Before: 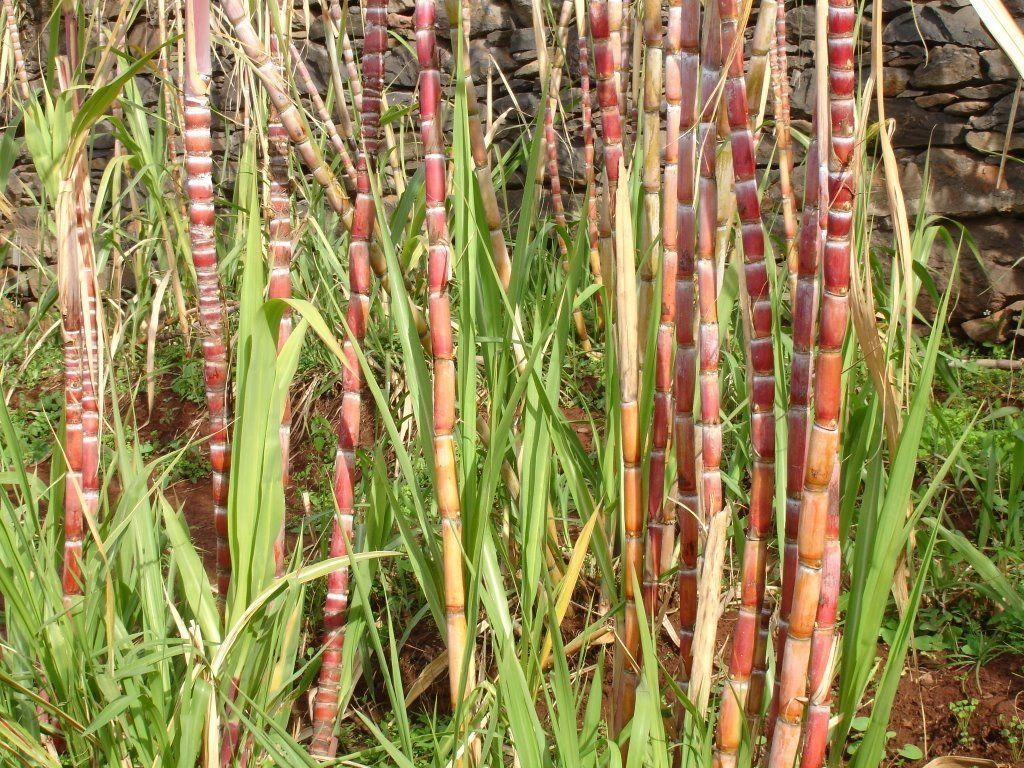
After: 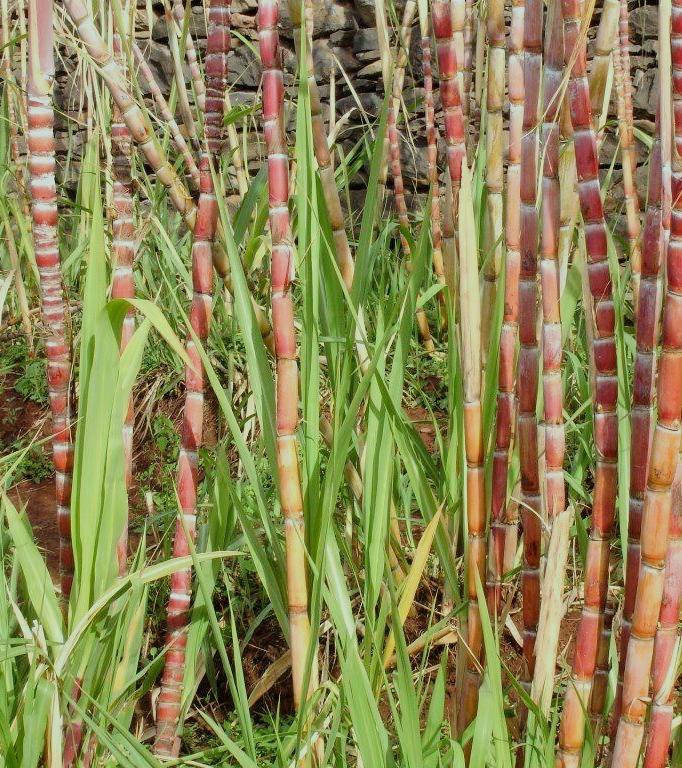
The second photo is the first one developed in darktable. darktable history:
crop: left 15.419%, right 17.914%
color correction: highlights a* -6.69, highlights b* 0.49
shadows and highlights: soften with gaussian
filmic rgb: hardness 4.17
